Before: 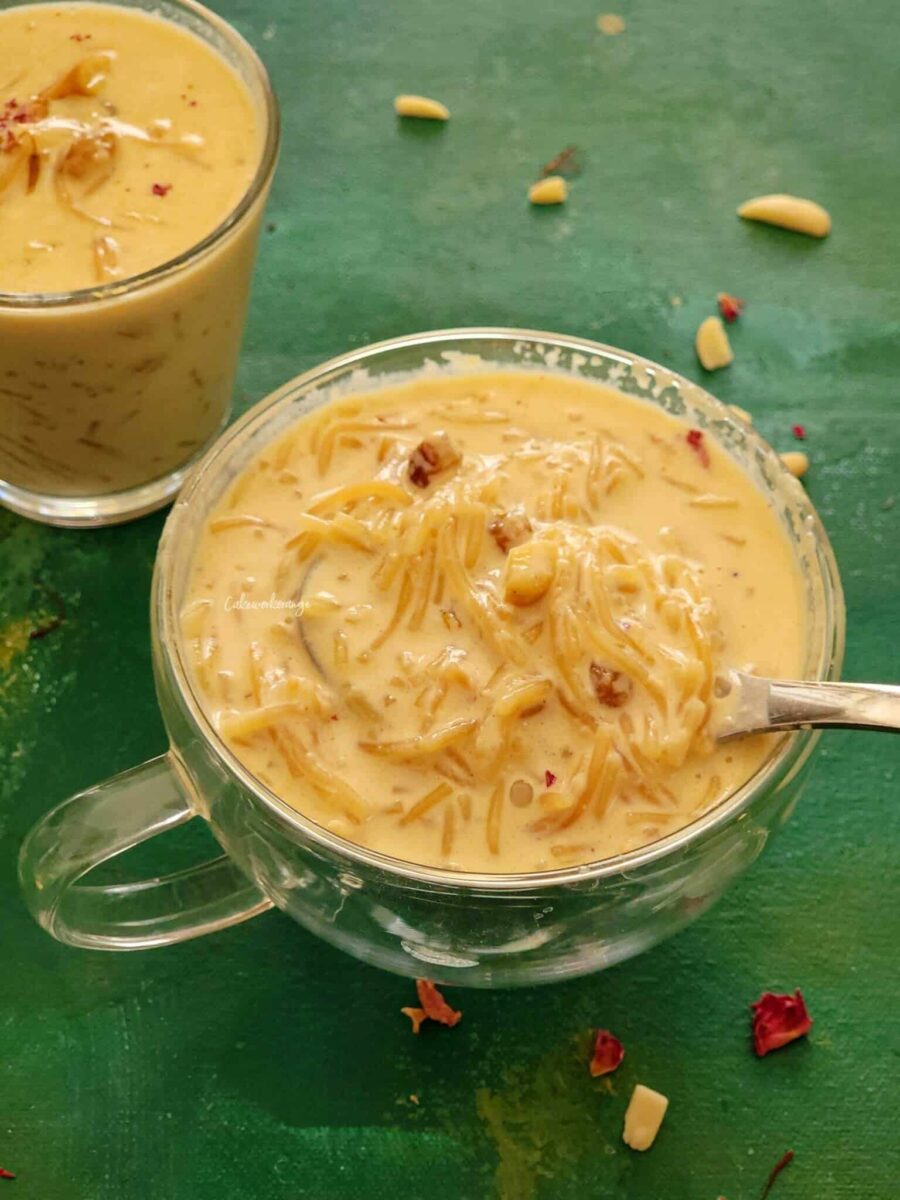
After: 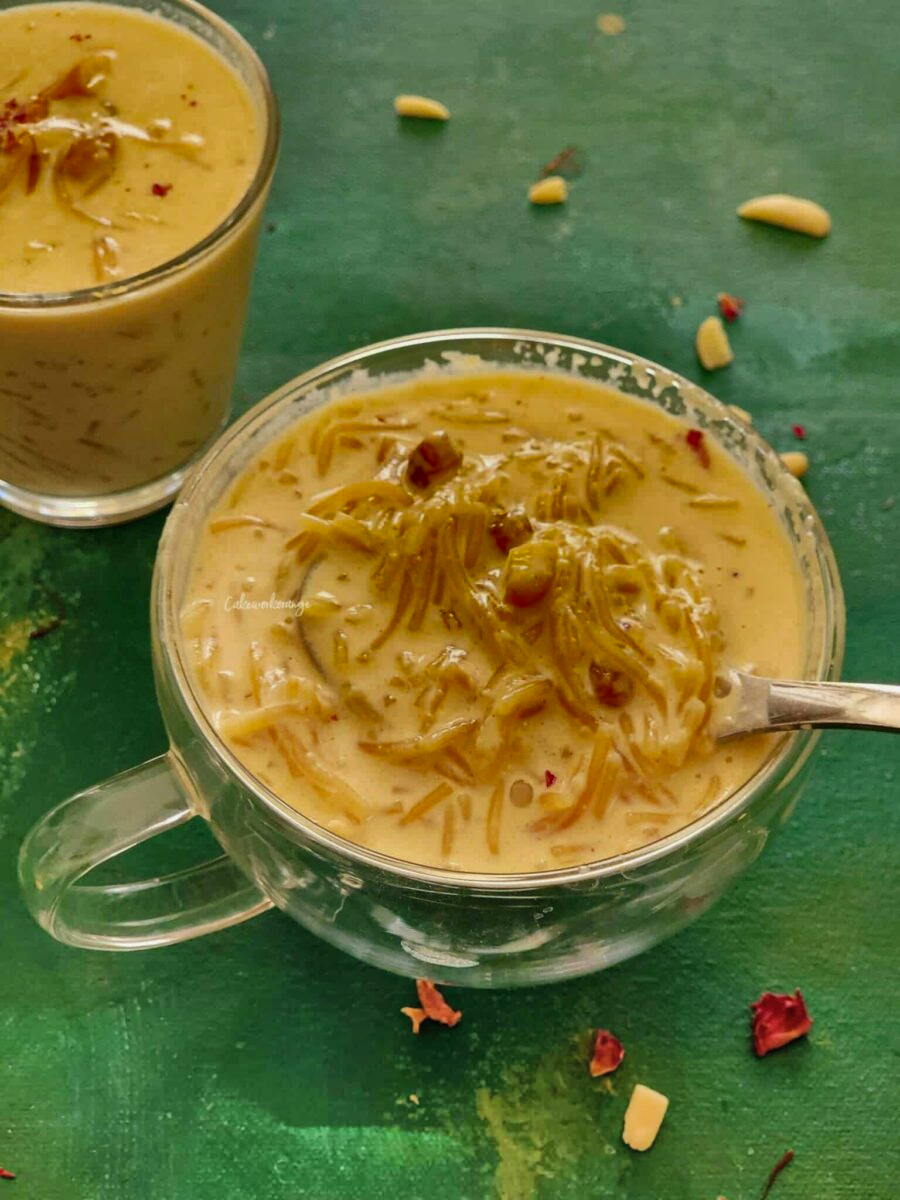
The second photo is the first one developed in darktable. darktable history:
tone curve: curves: ch0 [(0, 0) (0.584, 0.595) (1, 1)]
levels: levels [0, 0.514, 1] | blend: blend mode normal, opacity 100%; mask: parametric mask | parametric mask flag set but no channel active
contrast brightness saturation: contrast -0.02, brightness -0.01, saturation 0.03 | blend: blend mode normal, opacity 82%; mask: uniform (no mask)
shadows and highlights: radius 123.98, shadows 100, white point adjustment -3, highlights -100, highlights color adjustment 89.84%, soften with gaussian
